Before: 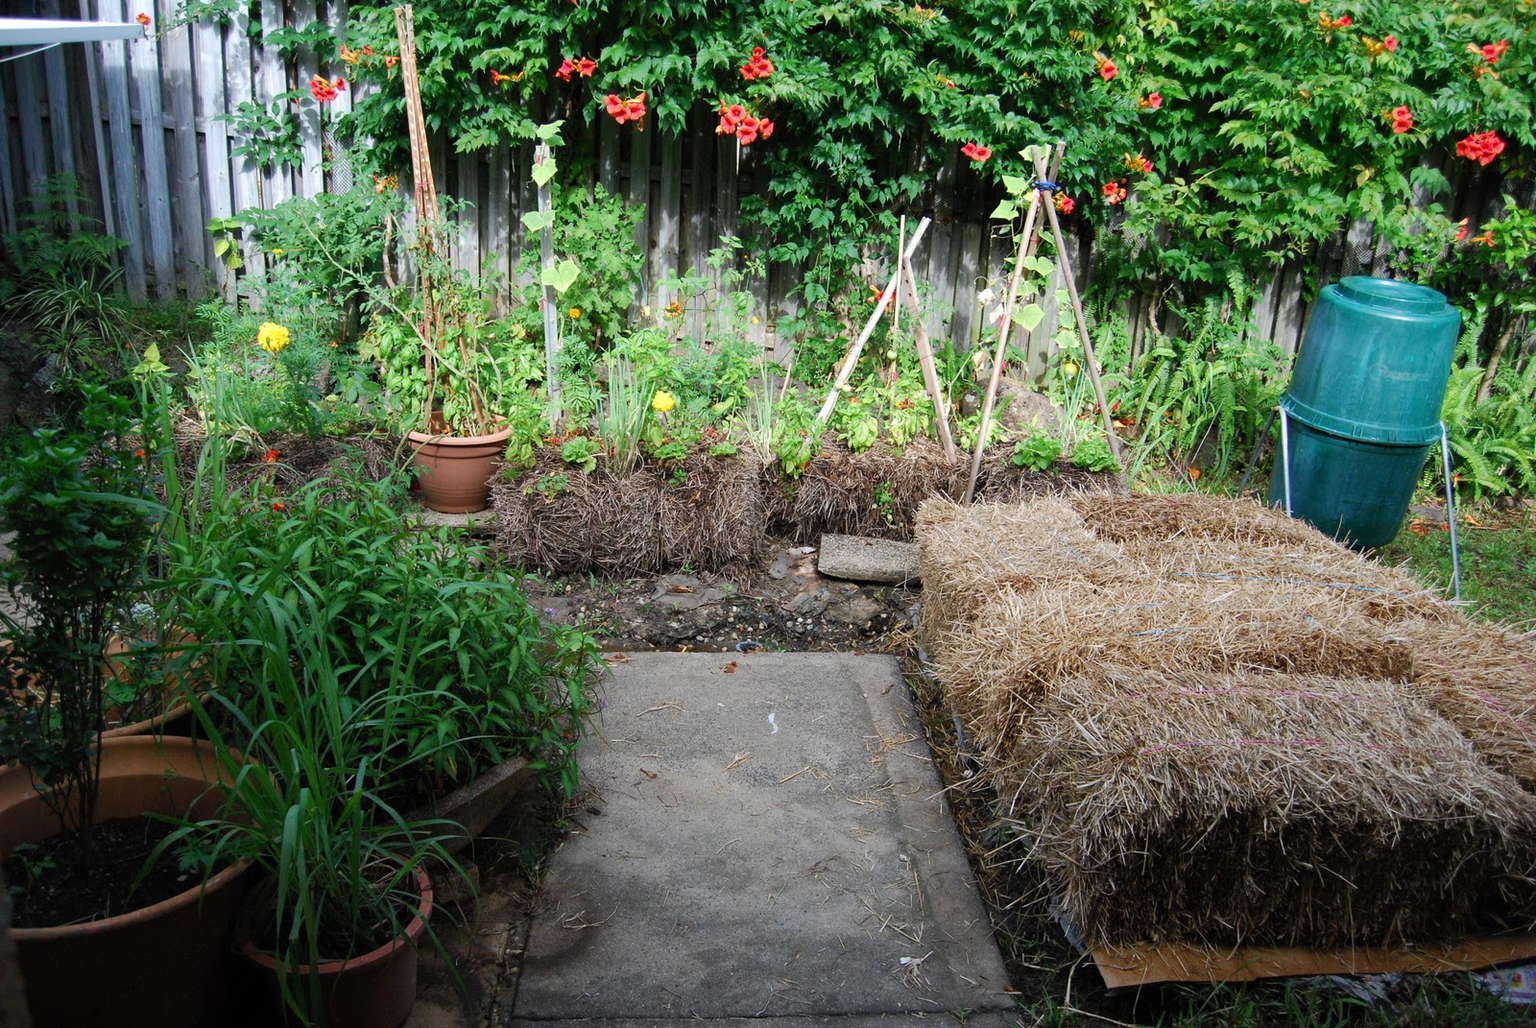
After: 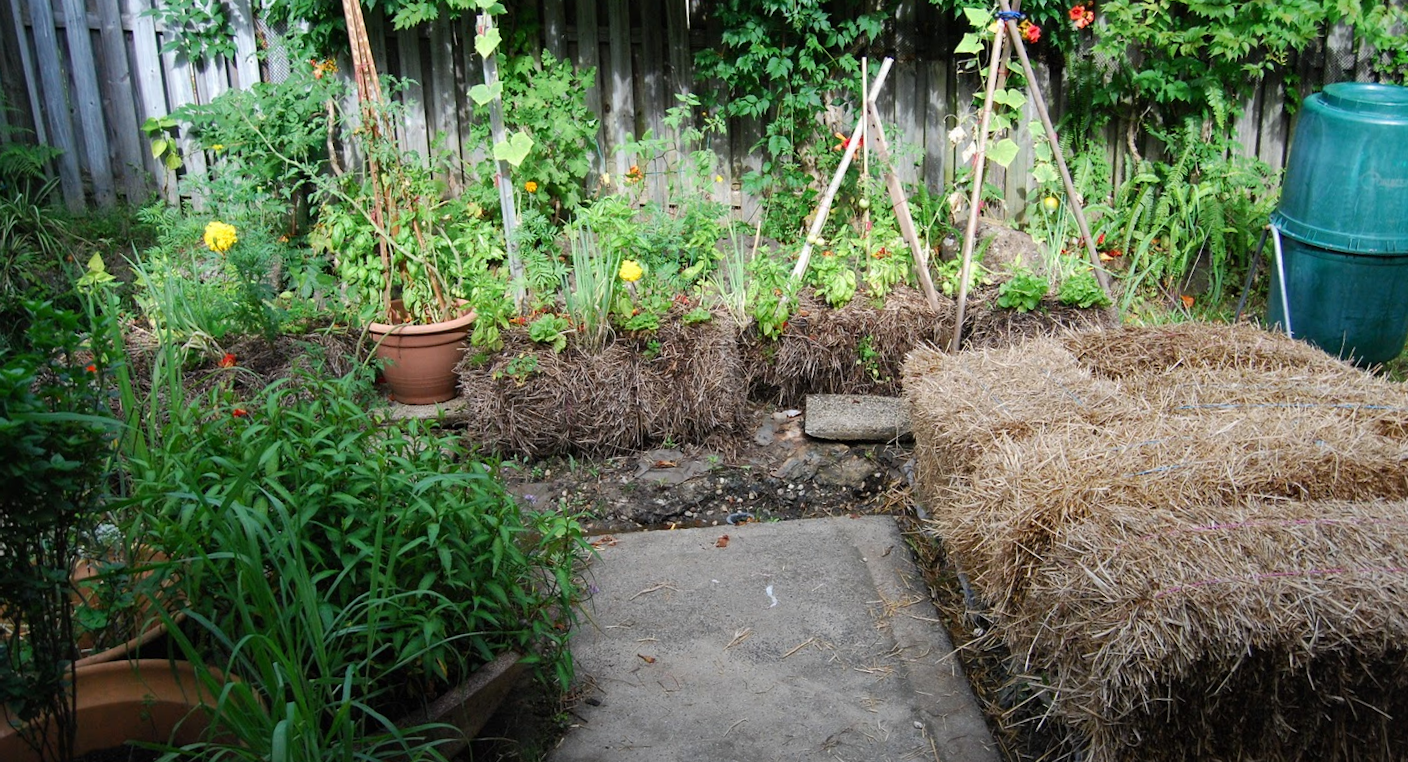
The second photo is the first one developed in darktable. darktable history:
crop and rotate: angle 0.03°, top 11.643%, right 5.651%, bottom 11.189%
rotate and perspective: rotation -4.57°, crop left 0.054, crop right 0.944, crop top 0.087, crop bottom 0.914
